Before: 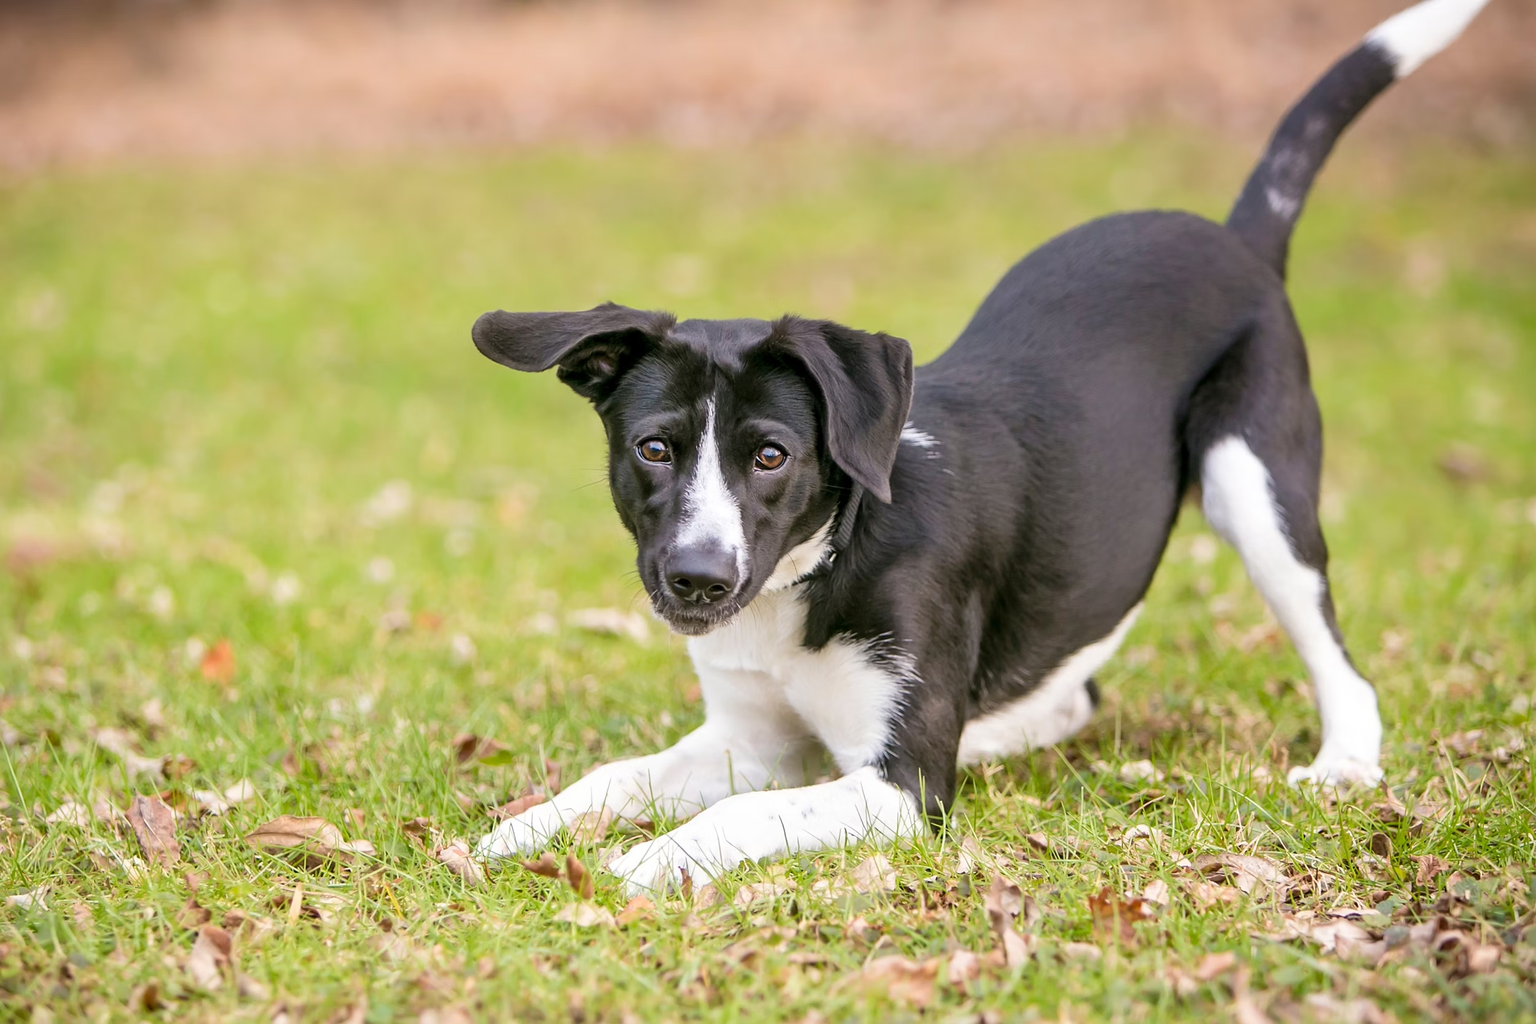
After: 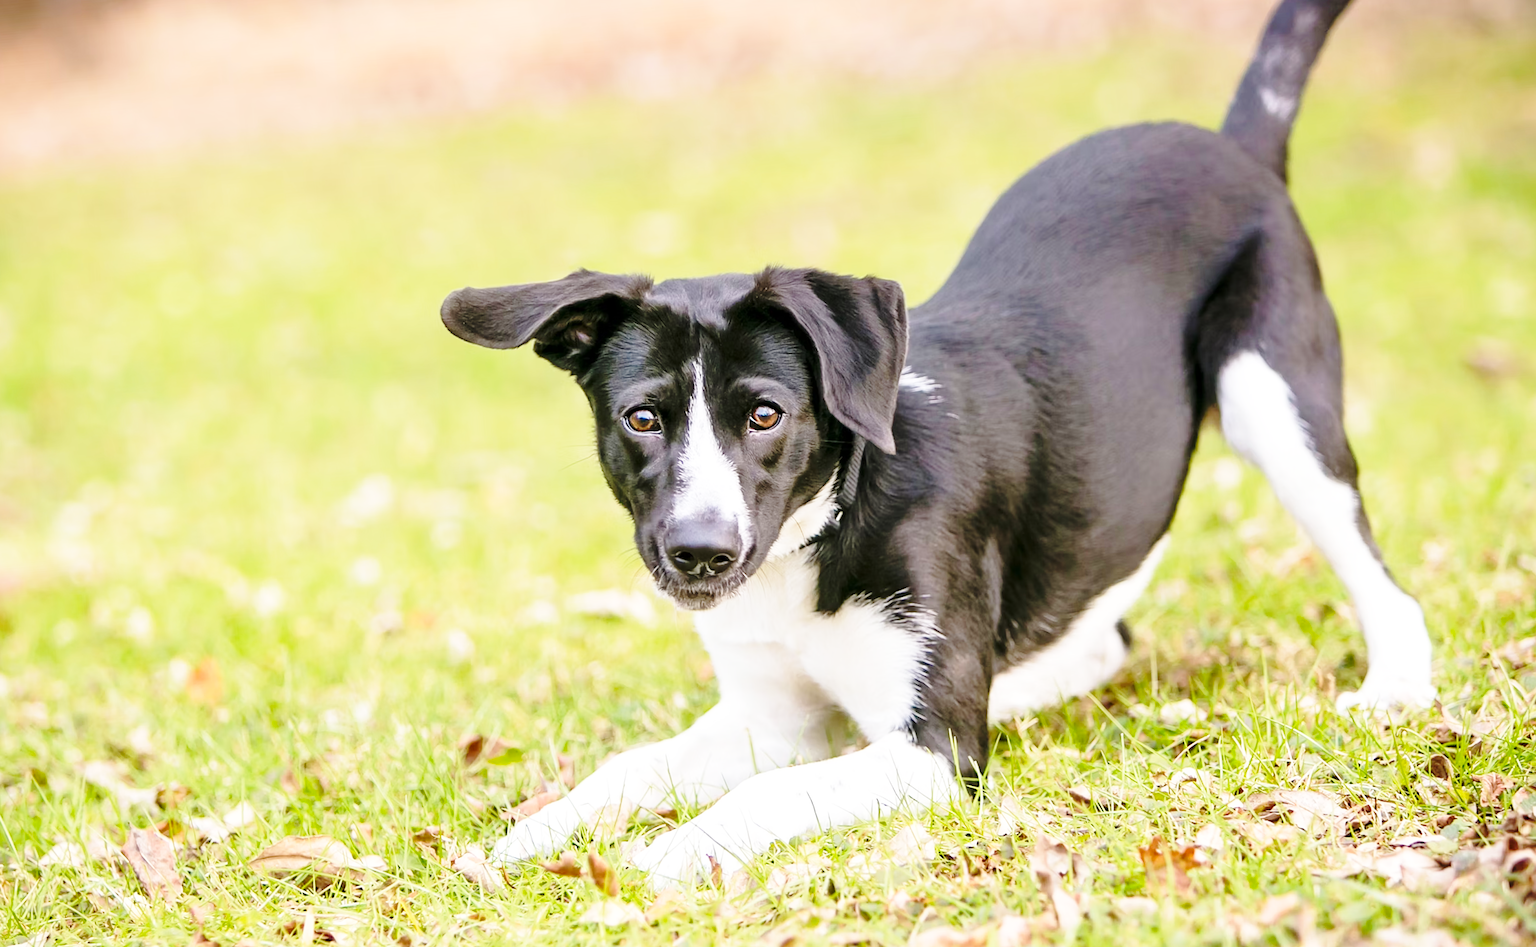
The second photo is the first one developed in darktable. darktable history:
base curve: curves: ch0 [(0, 0) (0.032, 0.037) (0.105, 0.228) (0.435, 0.76) (0.856, 0.983) (1, 1)], preserve colors none
tone equalizer: on, module defaults
rotate and perspective: rotation -5°, crop left 0.05, crop right 0.952, crop top 0.11, crop bottom 0.89
